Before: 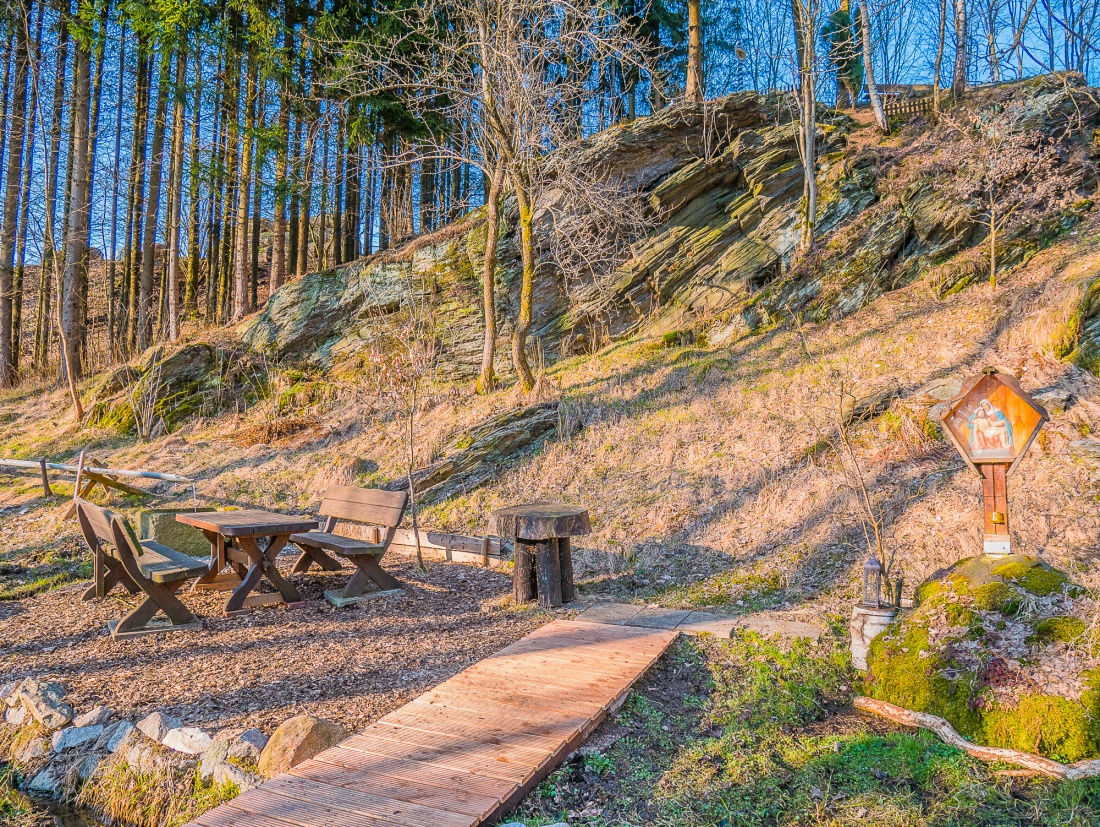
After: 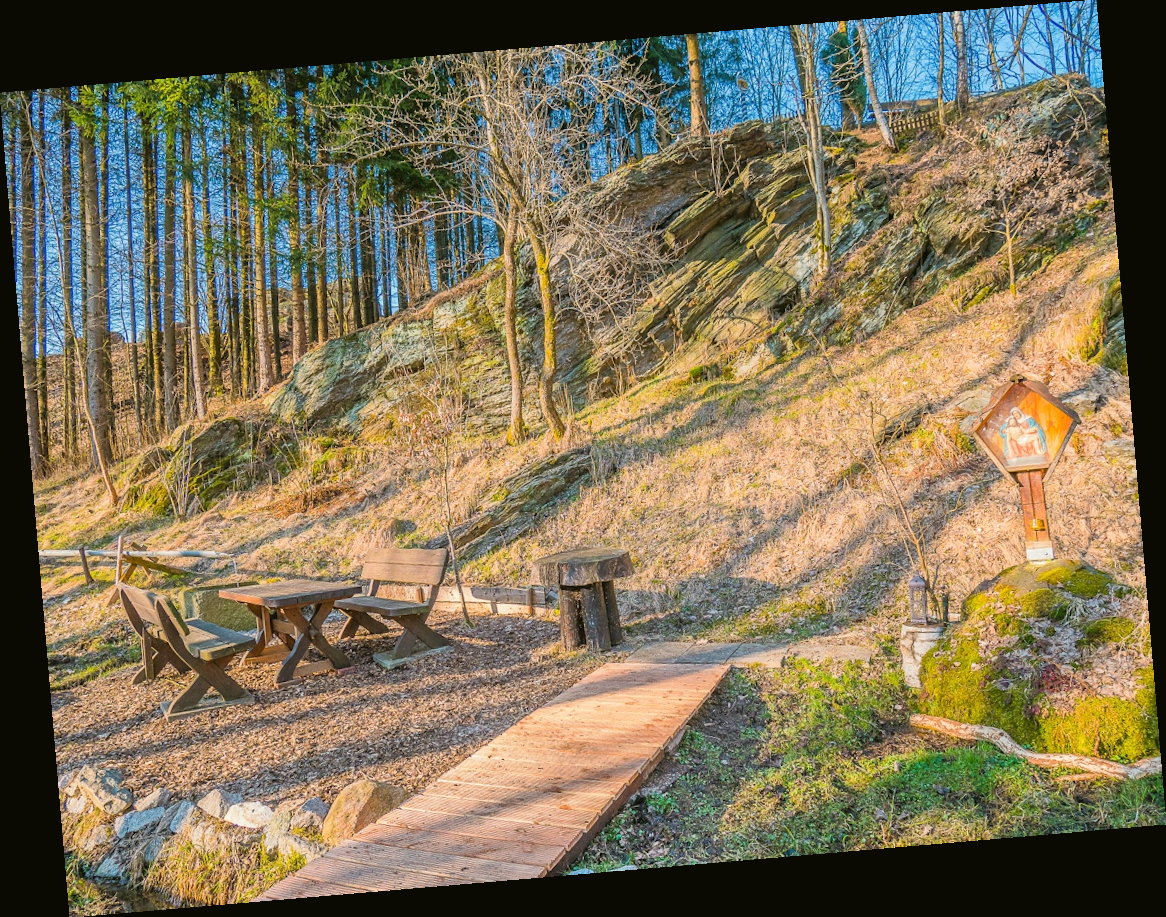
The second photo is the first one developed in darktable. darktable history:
color balance: mode lift, gamma, gain (sRGB), lift [1.04, 1, 1, 0.97], gamma [1.01, 1, 1, 0.97], gain [0.96, 1, 1, 0.97]
rotate and perspective: rotation -4.86°, automatic cropping off
exposure: exposure 0.191 EV, compensate highlight preservation false
